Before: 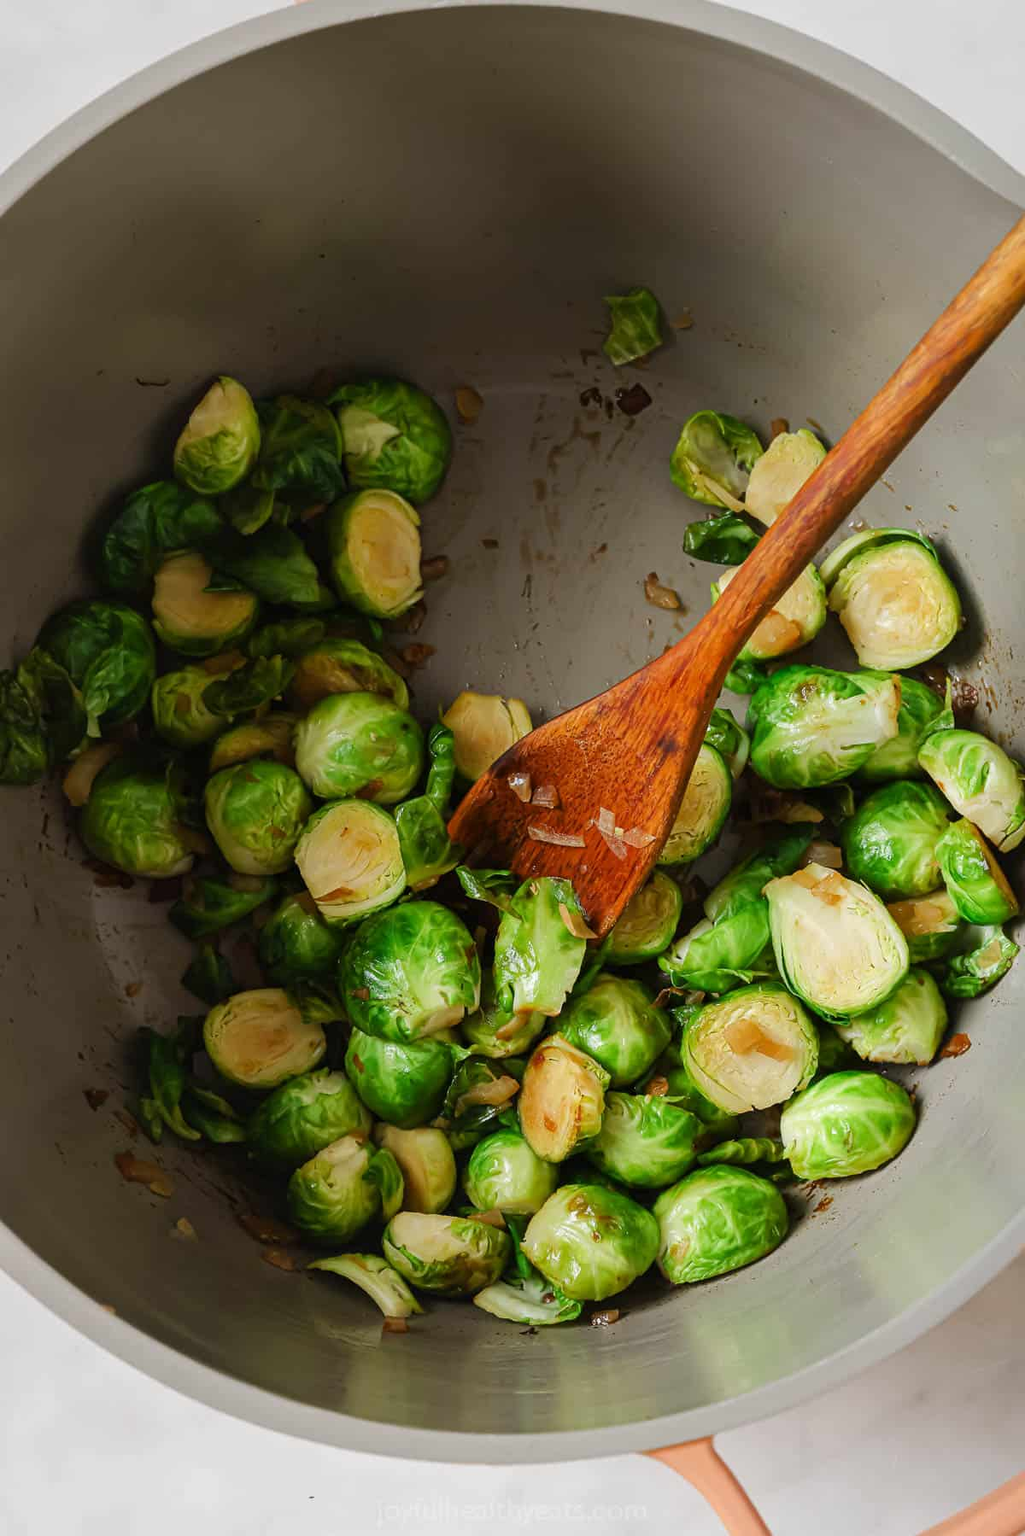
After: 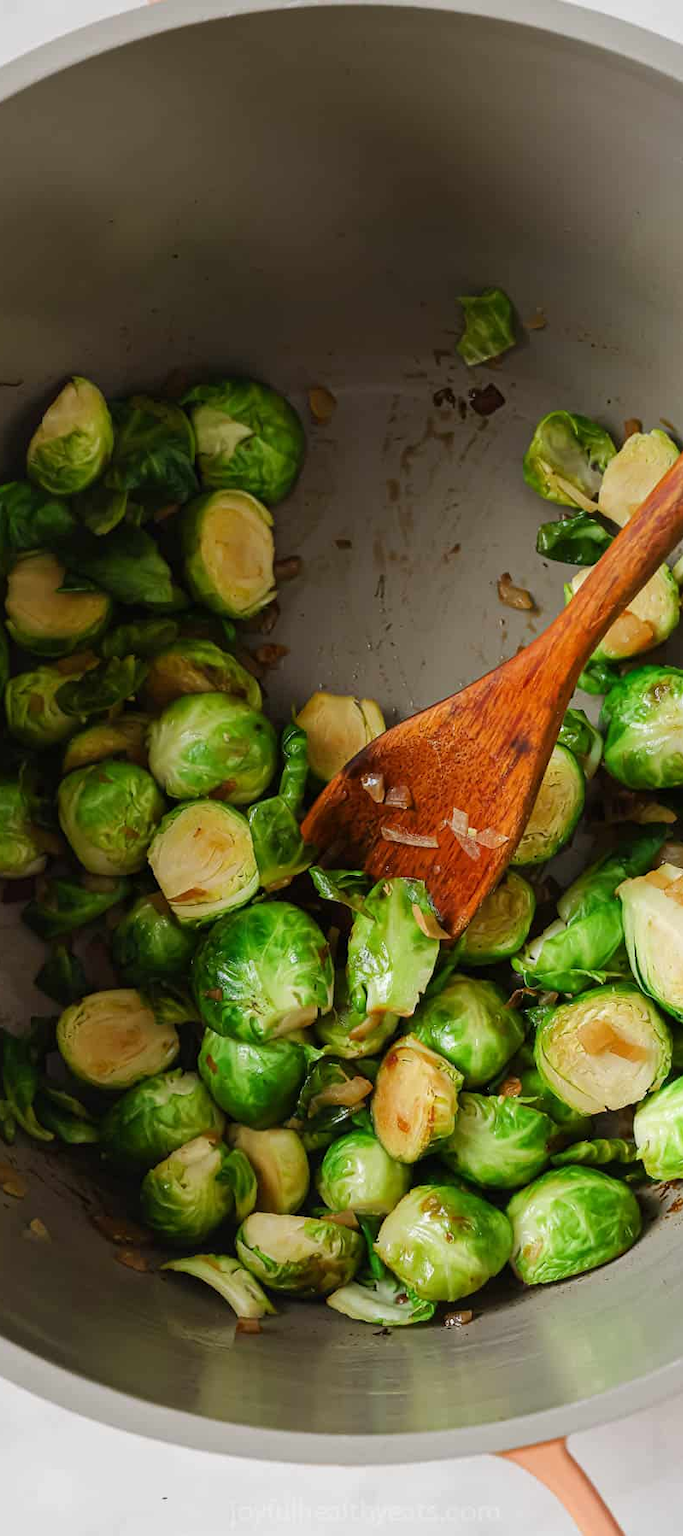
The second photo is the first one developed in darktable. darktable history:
crop and rotate: left 14.413%, right 18.884%
